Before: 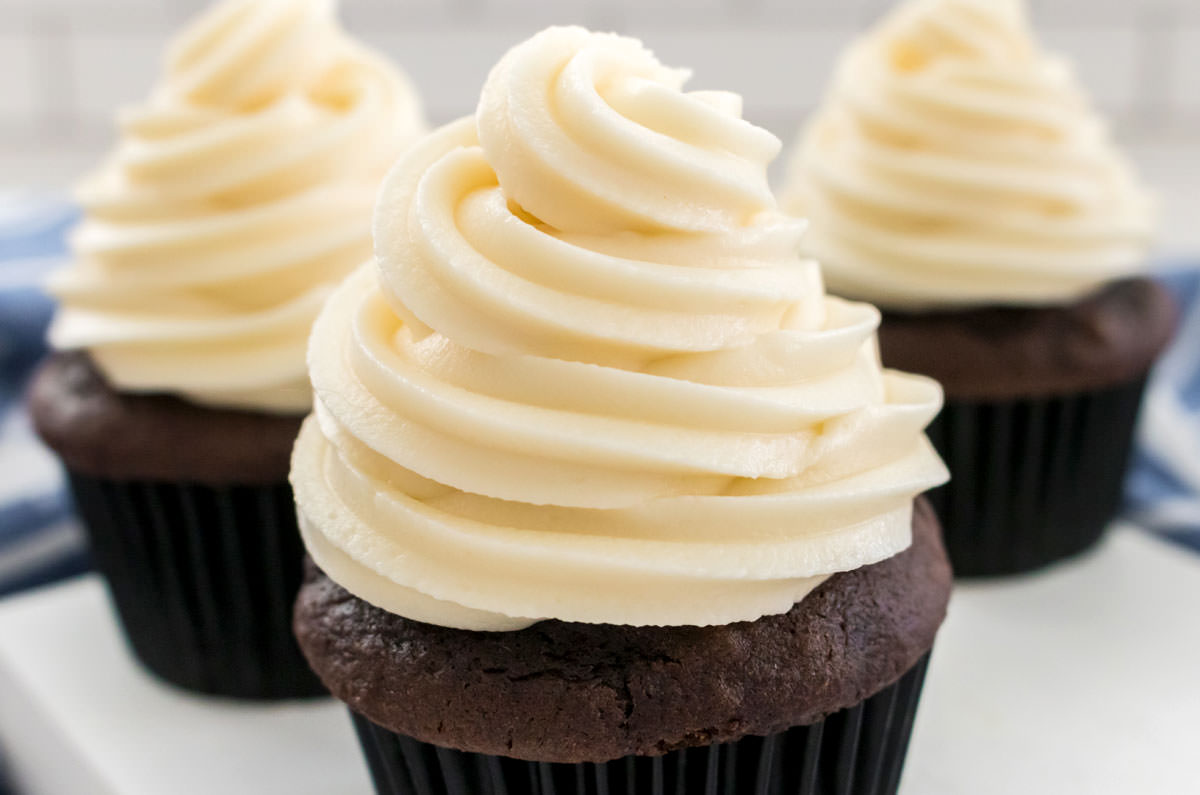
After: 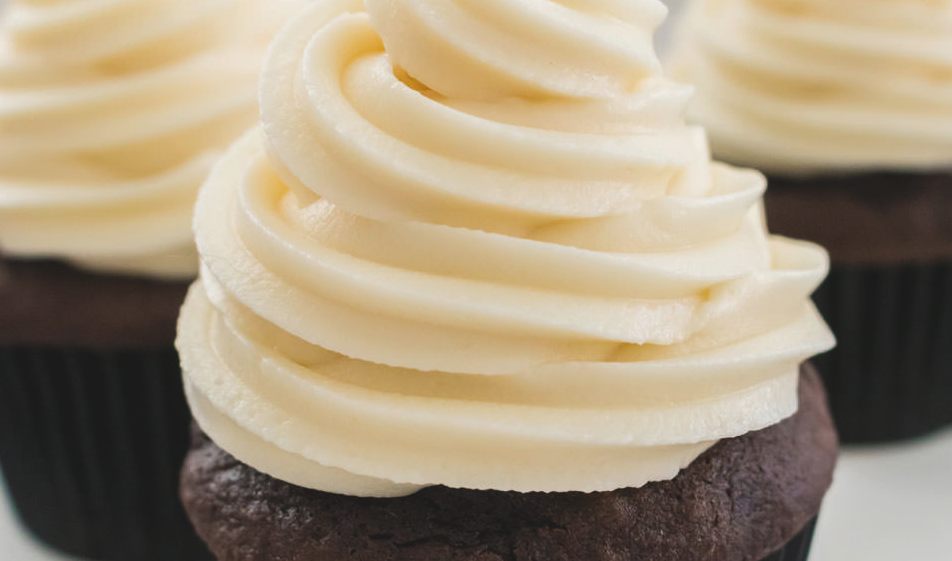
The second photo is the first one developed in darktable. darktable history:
exposure: black level correction -0.013, exposure -0.191 EV, compensate highlight preservation false
crop: left 9.533%, top 16.966%, right 11.107%, bottom 12.399%
